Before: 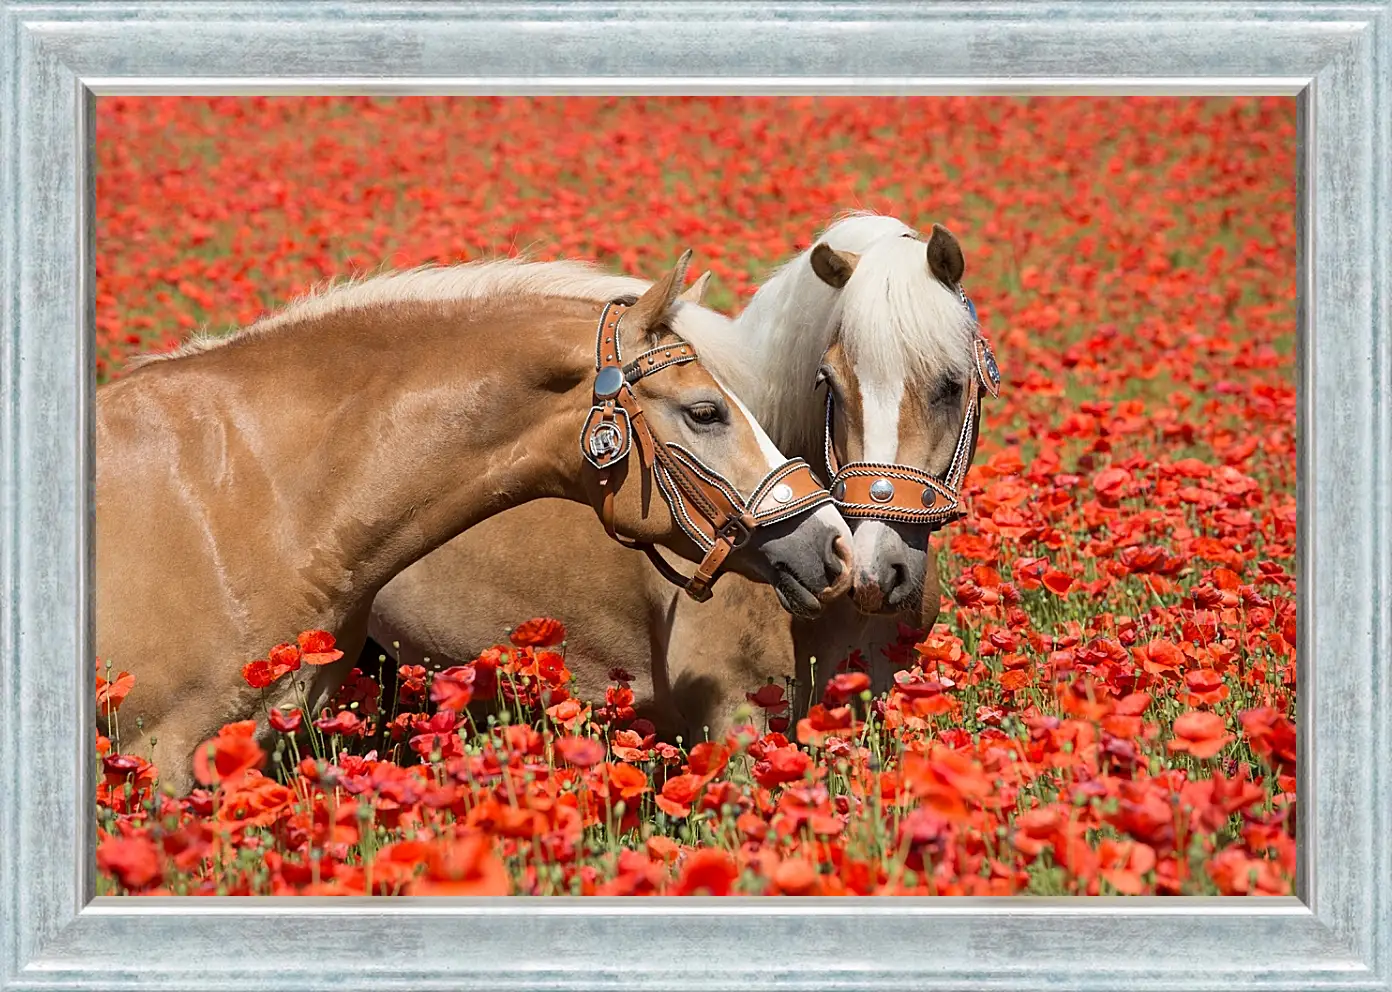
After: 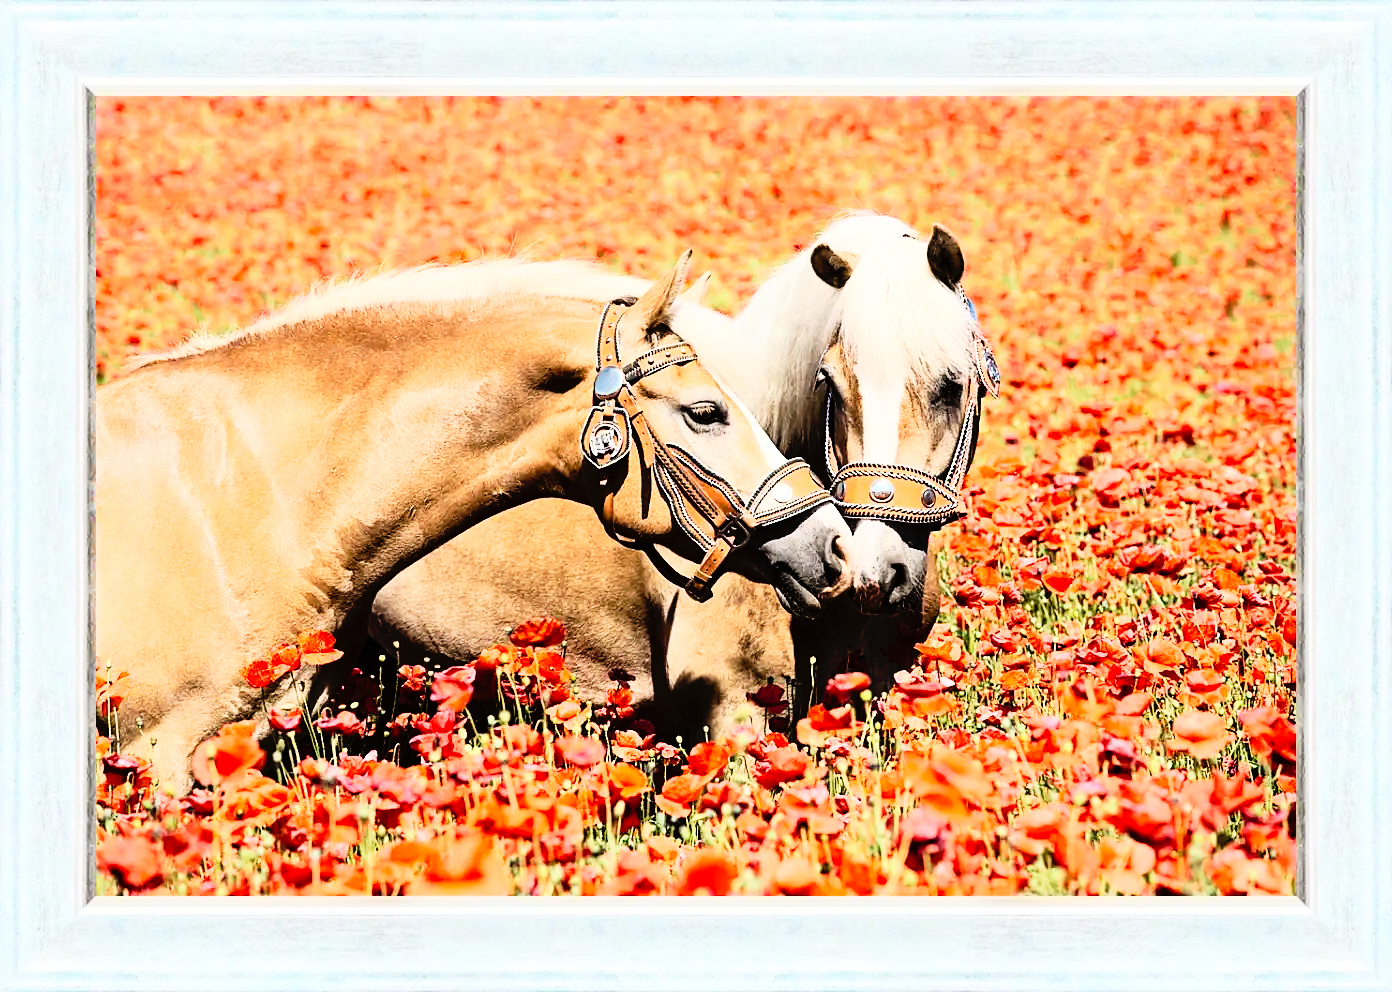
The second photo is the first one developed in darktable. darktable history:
rgb curve: curves: ch0 [(0, 0) (0.21, 0.15) (0.24, 0.21) (0.5, 0.75) (0.75, 0.96) (0.89, 0.99) (1, 1)]; ch1 [(0, 0.02) (0.21, 0.13) (0.25, 0.2) (0.5, 0.67) (0.75, 0.9) (0.89, 0.97) (1, 1)]; ch2 [(0, 0.02) (0.21, 0.13) (0.25, 0.2) (0.5, 0.67) (0.75, 0.9) (0.89, 0.97) (1, 1)], compensate middle gray true
tone curve: curves: ch0 [(0, 0) (0.003, 0.007) (0.011, 0.01) (0.025, 0.018) (0.044, 0.028) (0.069, 0.034) (0.1, 0.04) (0.136, 0.051) (0.177, 0.104) (0.224, 0.161) (0.277, 0.234) (0.335, 0.316) (0.399, 0.41) (0.468, 0.487) (0.543, 0.577) (0.623, 0.679) (0.709, 0.769) (0.801, 0.854) (0.898, 0.922) (1, 1)], preserve colors none
